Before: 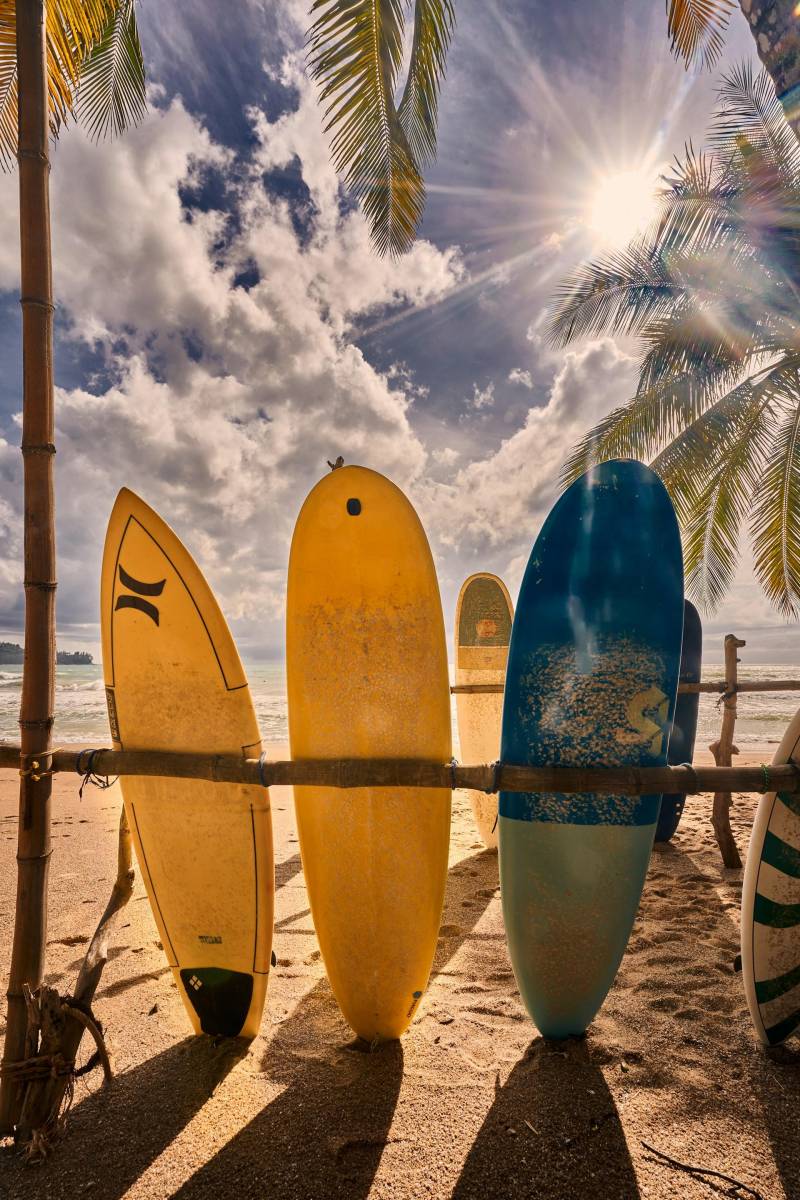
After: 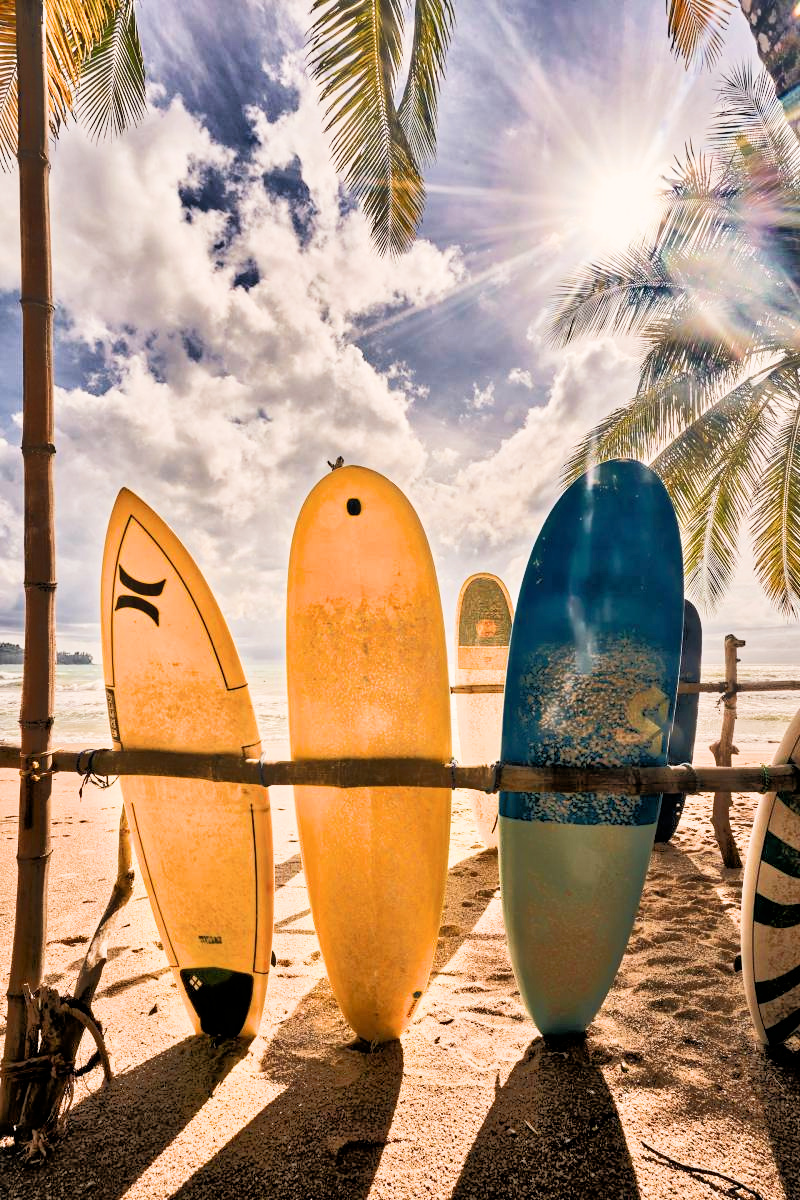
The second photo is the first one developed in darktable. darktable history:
tone equalizer: -8 EV -0.528 EV, -7 EV -0.319 EV, -6 EV -0.083 EV, -5 EV 0.413 EV, -4 EV 0.985 EV, -3 EV 0.791 EV, -2 EV -0.01 EV, -1 EV 0.14 EV, +0 EV -0.012 EV, smoothing 1
filmic rgb: black relative exposure -5 EV, white relative exposure 3.5 EV, hardness 3.19, contrast 1.4, highlights saturation mix -30%
exposure: exposure 0.766 EV, compensate highlight preservation false
